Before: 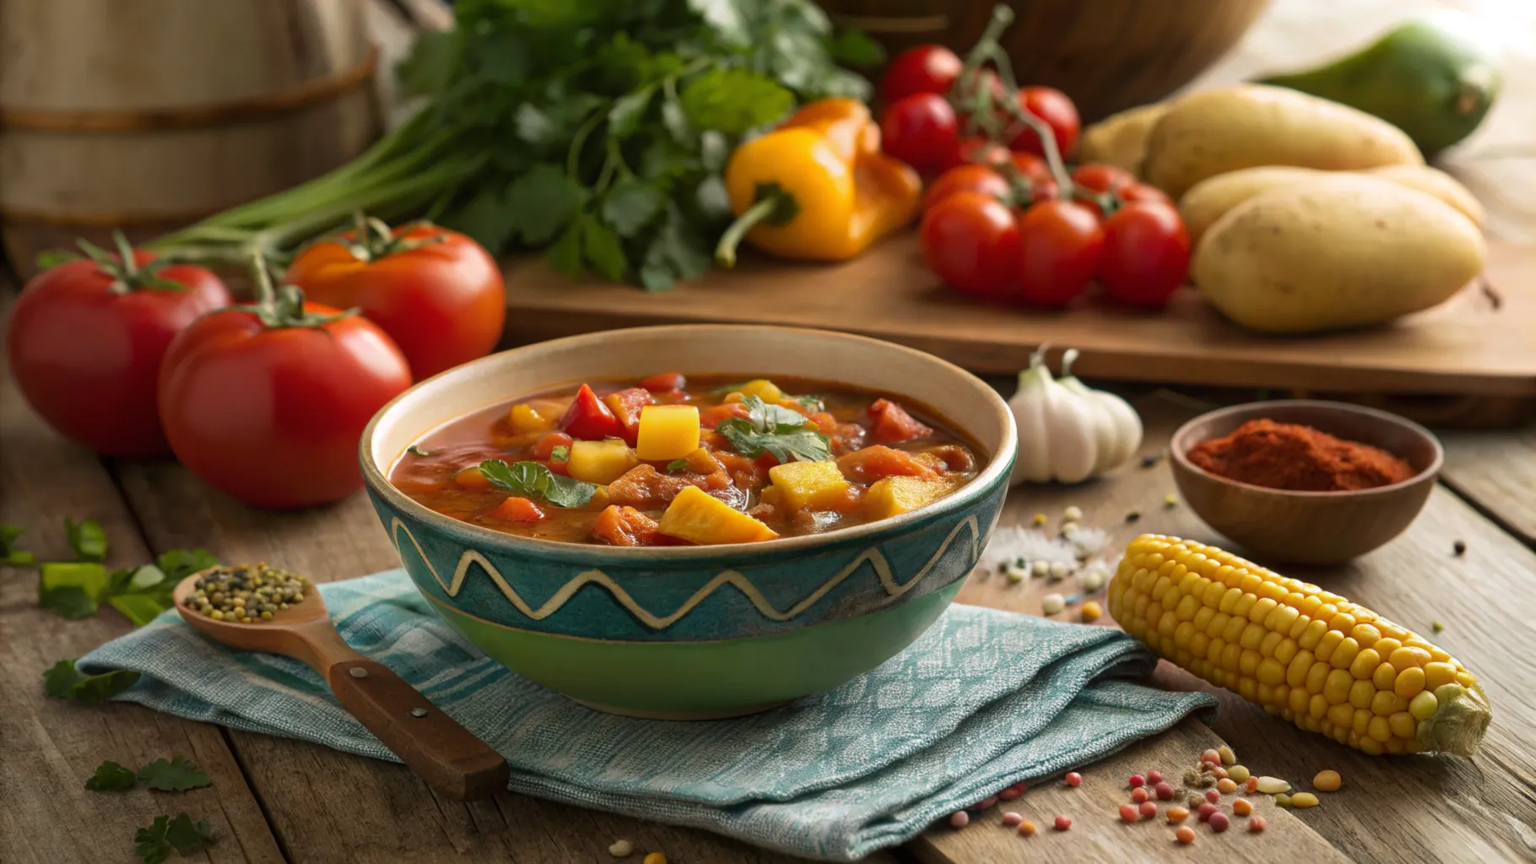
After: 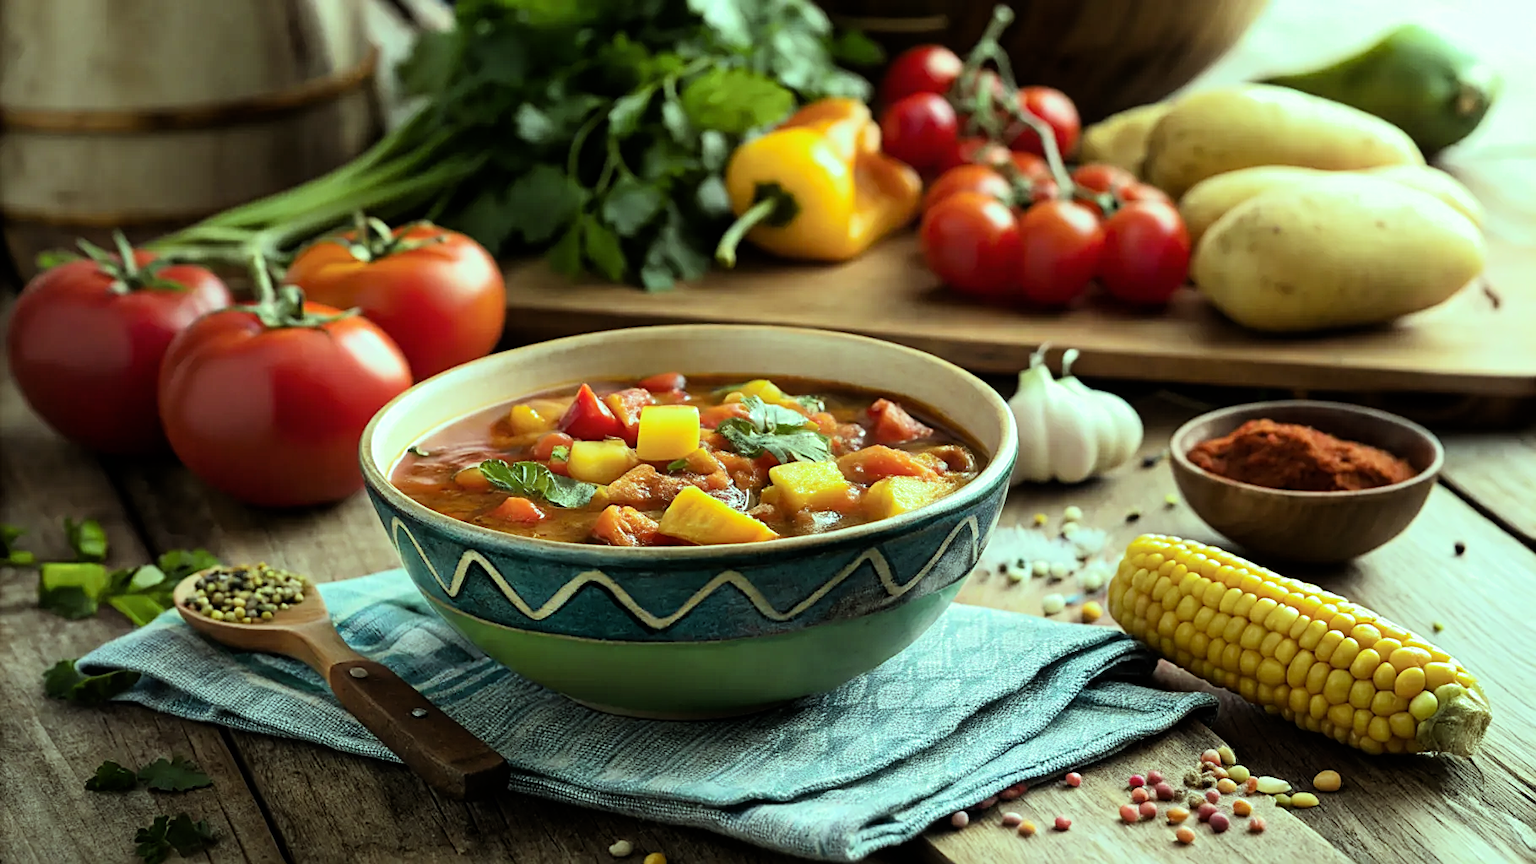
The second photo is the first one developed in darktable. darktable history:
exposure: black level correction 0.001, exposure 0.5 EV, compensate exposure bias true, compensate highlight preservation false
sharpen: on, module defaults
color balance: mode lift, gamma, gain (sRGB), lift [0.997, 0.979, 1.021, 1.011], gamma [1, 1.084, 0.916, 0.998], gain [1, 0.87, 1.13, 1.101], contrast 4.55%, contrast fulcrum 38.24%, output saturation 104.09%
filmic rgb: hardness 4.17, contrast 1.364, color science v6 (2022)
